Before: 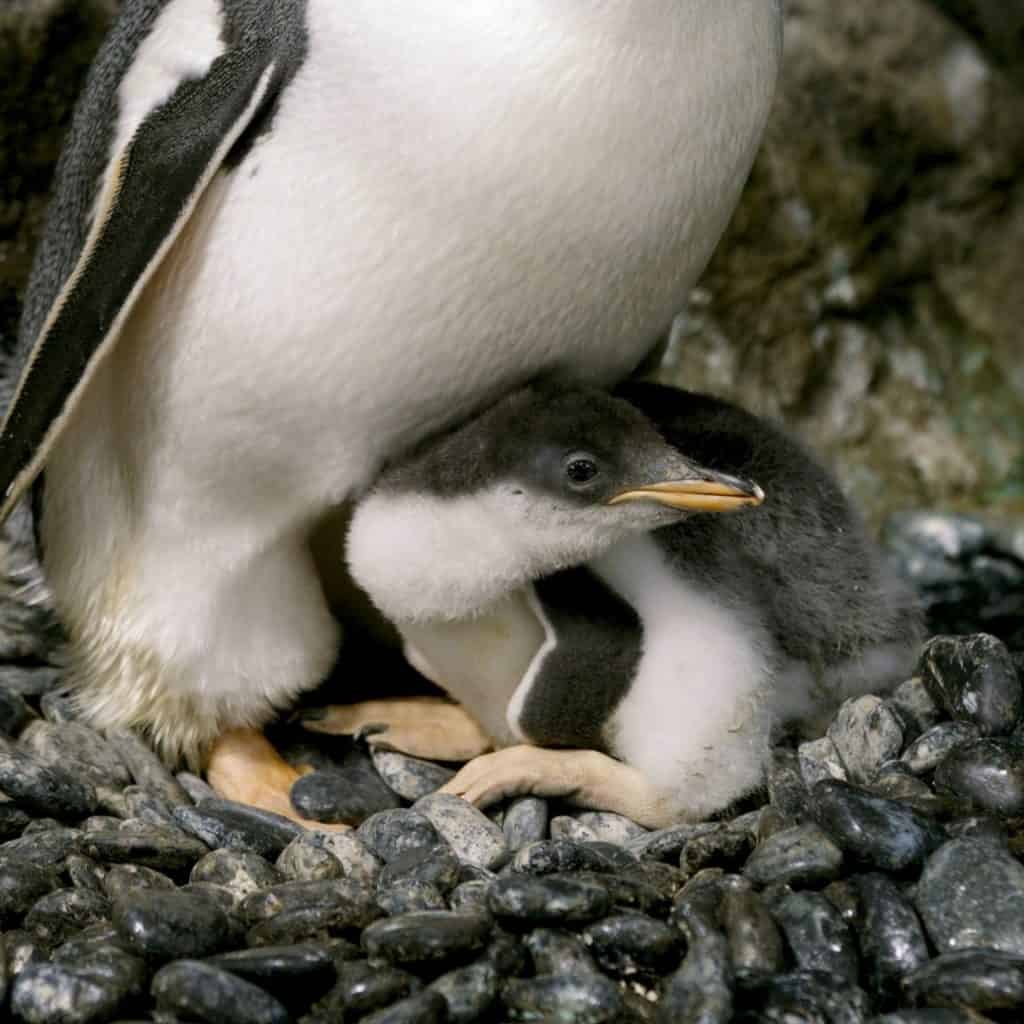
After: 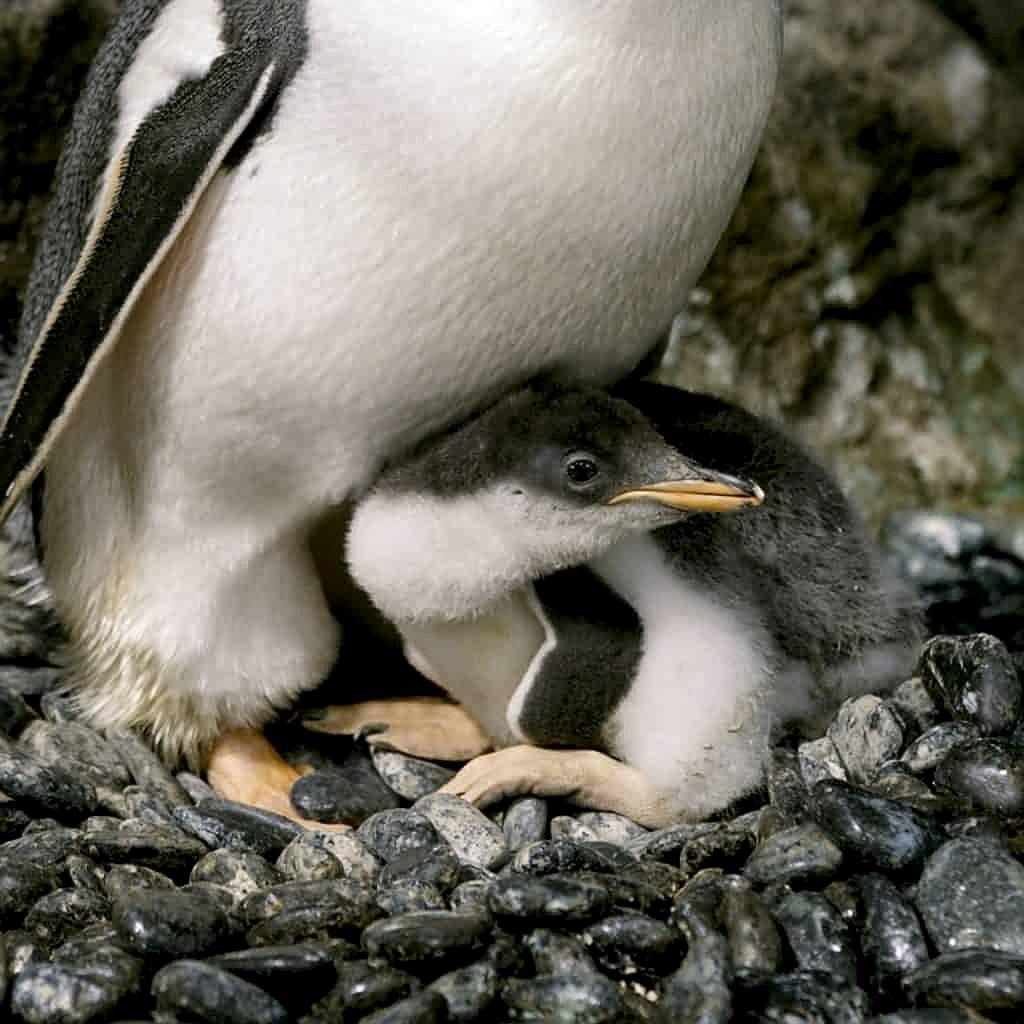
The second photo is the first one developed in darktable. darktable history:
local contrast: mode bilateral grid, contrast 20, coarseness 49, detail 139%, midtone range 0.2
sharpen: on, module defaults
